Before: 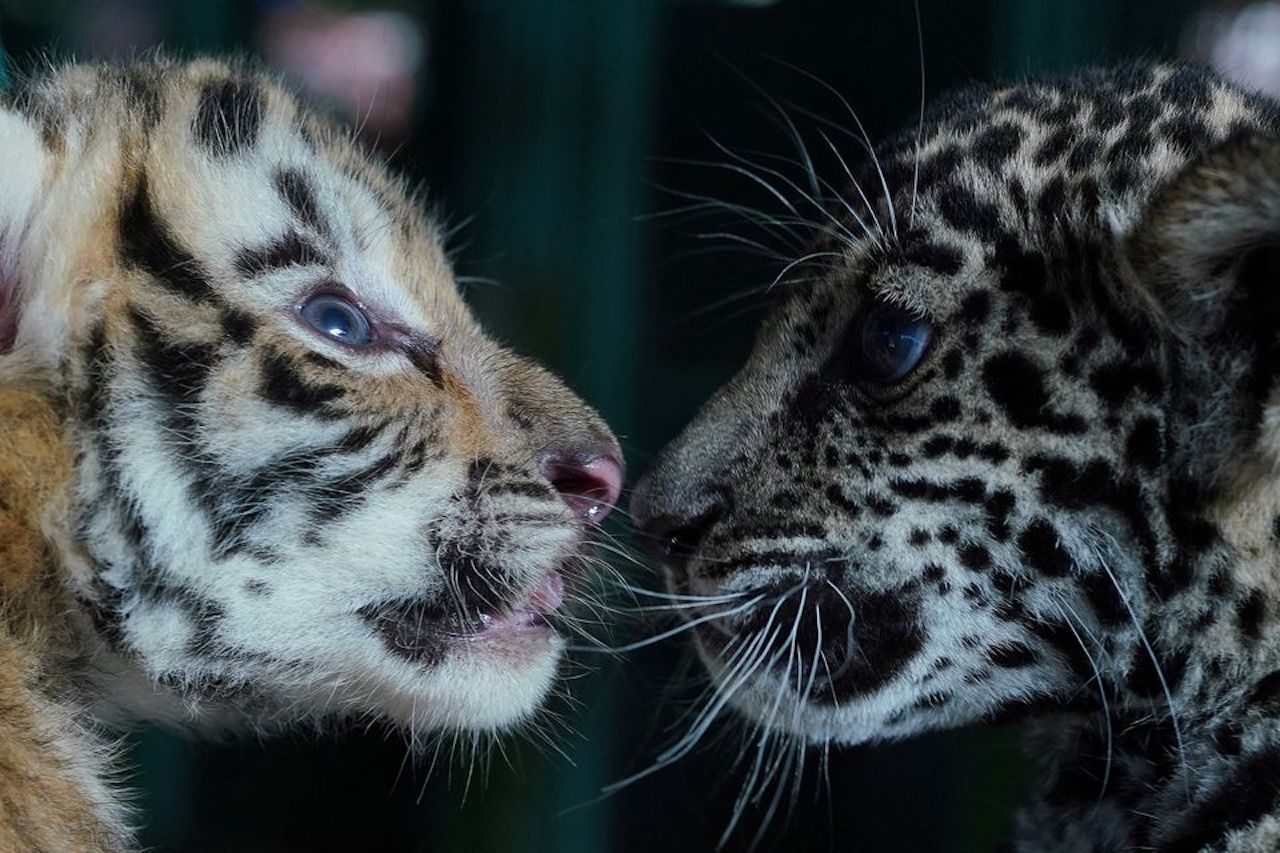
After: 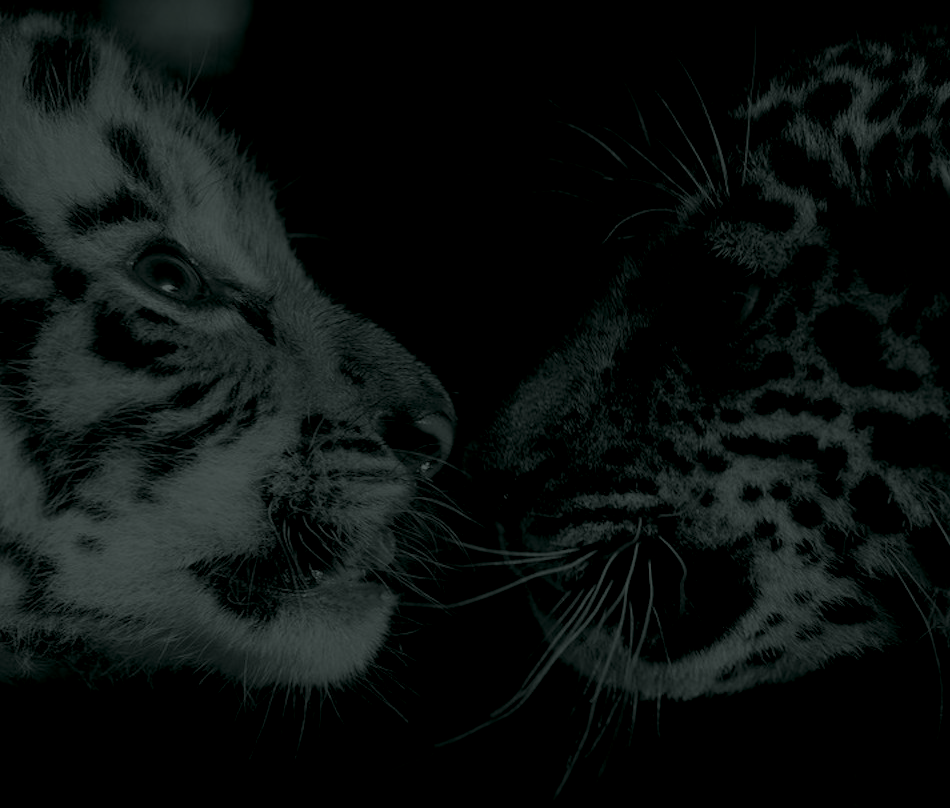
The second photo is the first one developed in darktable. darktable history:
crop and rotate: left 13.15%, top 5.251%, right 12.609%
colorize: hue 90°, saturation 19%, lightness 1.59%, version 1
white balance: red 1.004, blue 1.024
